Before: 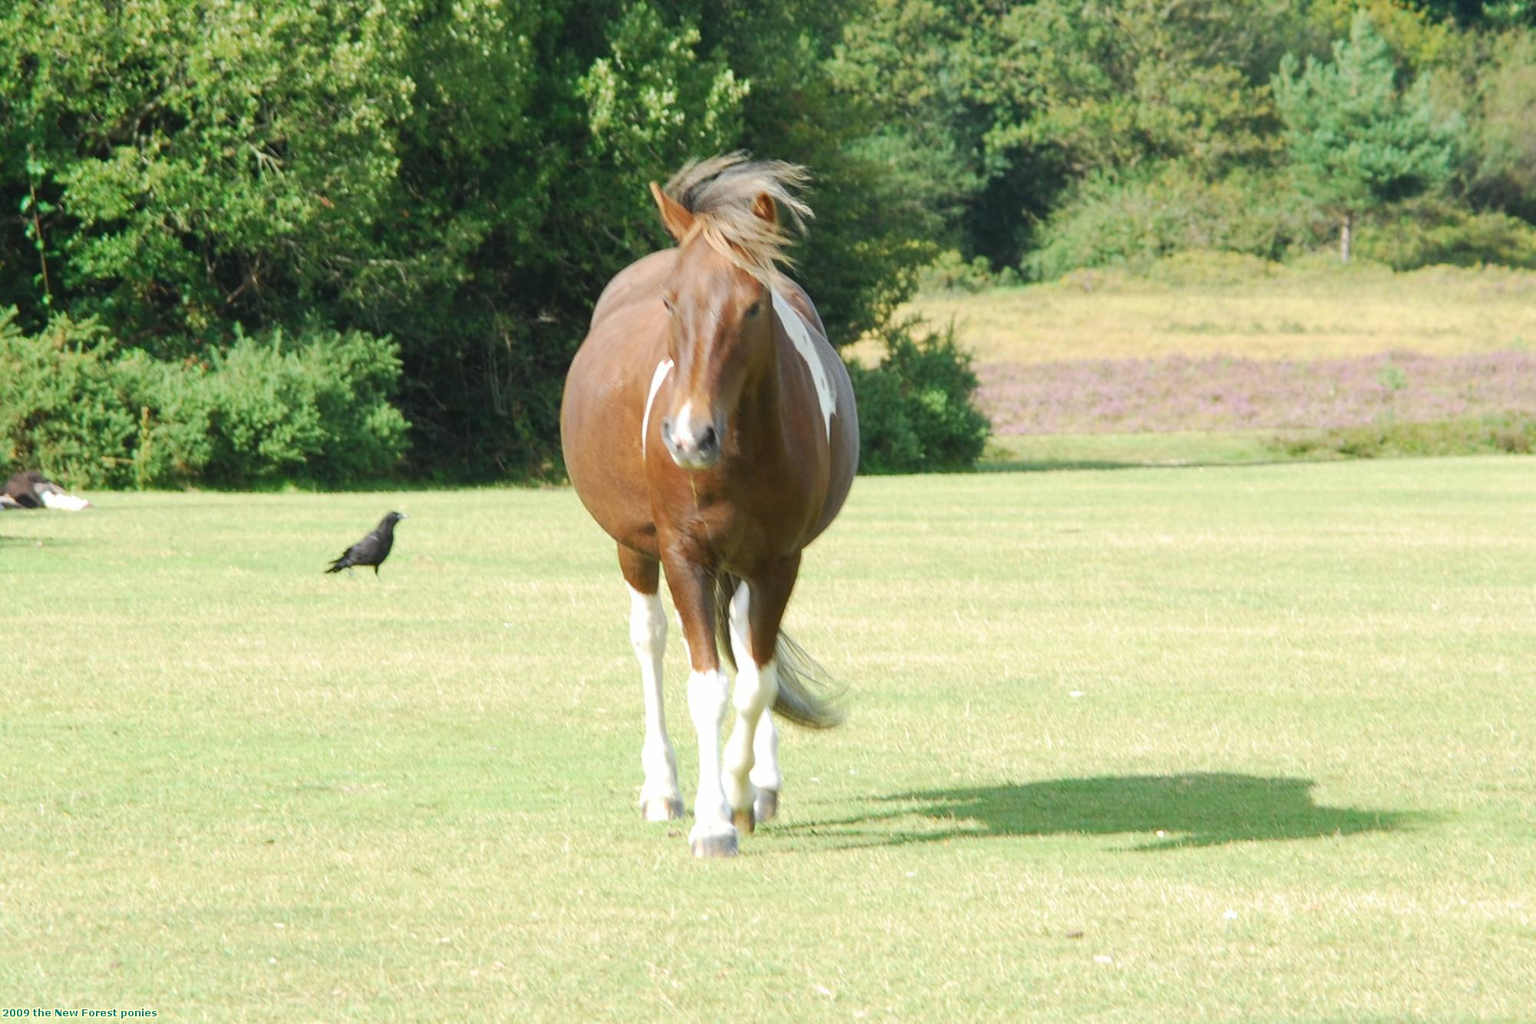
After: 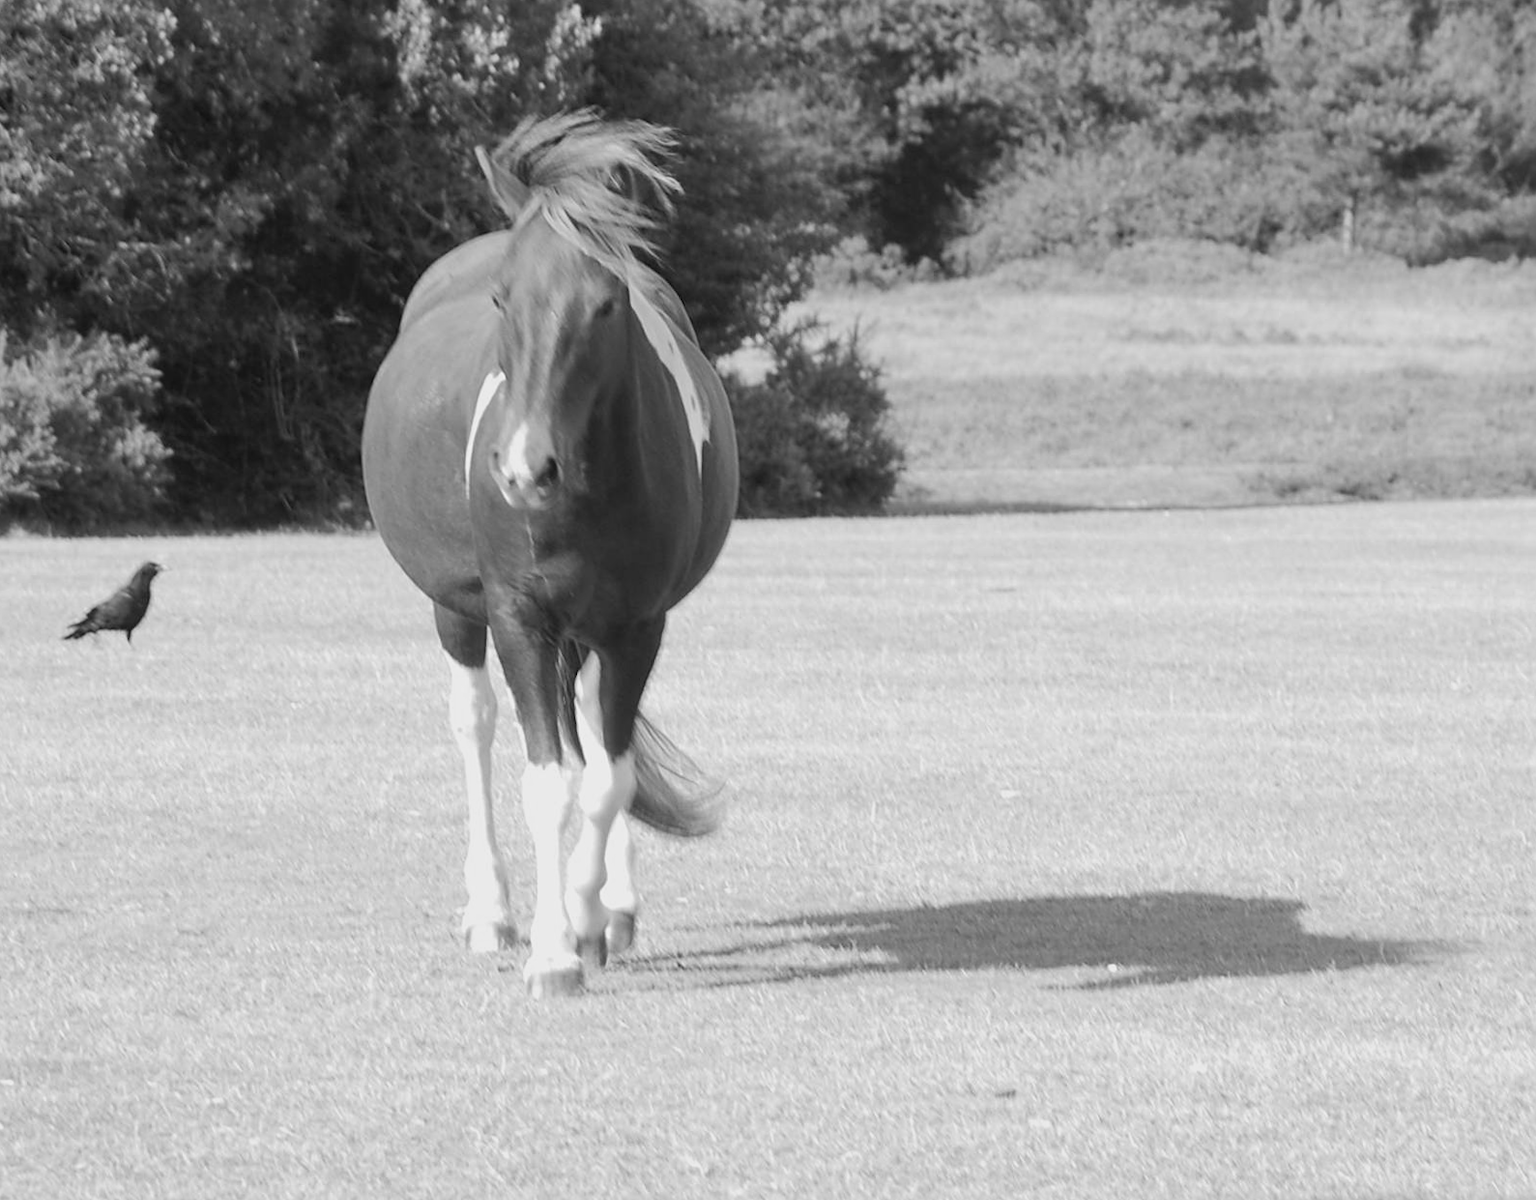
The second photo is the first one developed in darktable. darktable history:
sharpen: amount 0.2
crop and rotate: left 17.959%, top 5.771%, right 1.742%
rotate and perspective: rotation 0.174°, lens shift (vertical) 0.013, lens shift (horizontal) 0.019, shear 0.001, automatic cropping original format, crop left 0.007, crop right 0.991, crop top 0.016, crop bottom 0.997
color correction: highlights a* 40, highlights b* 40, saturation 0.69
monochrome: on, module defaults
exposure: exposure -0.242 EV, compensate highlight preservation false
